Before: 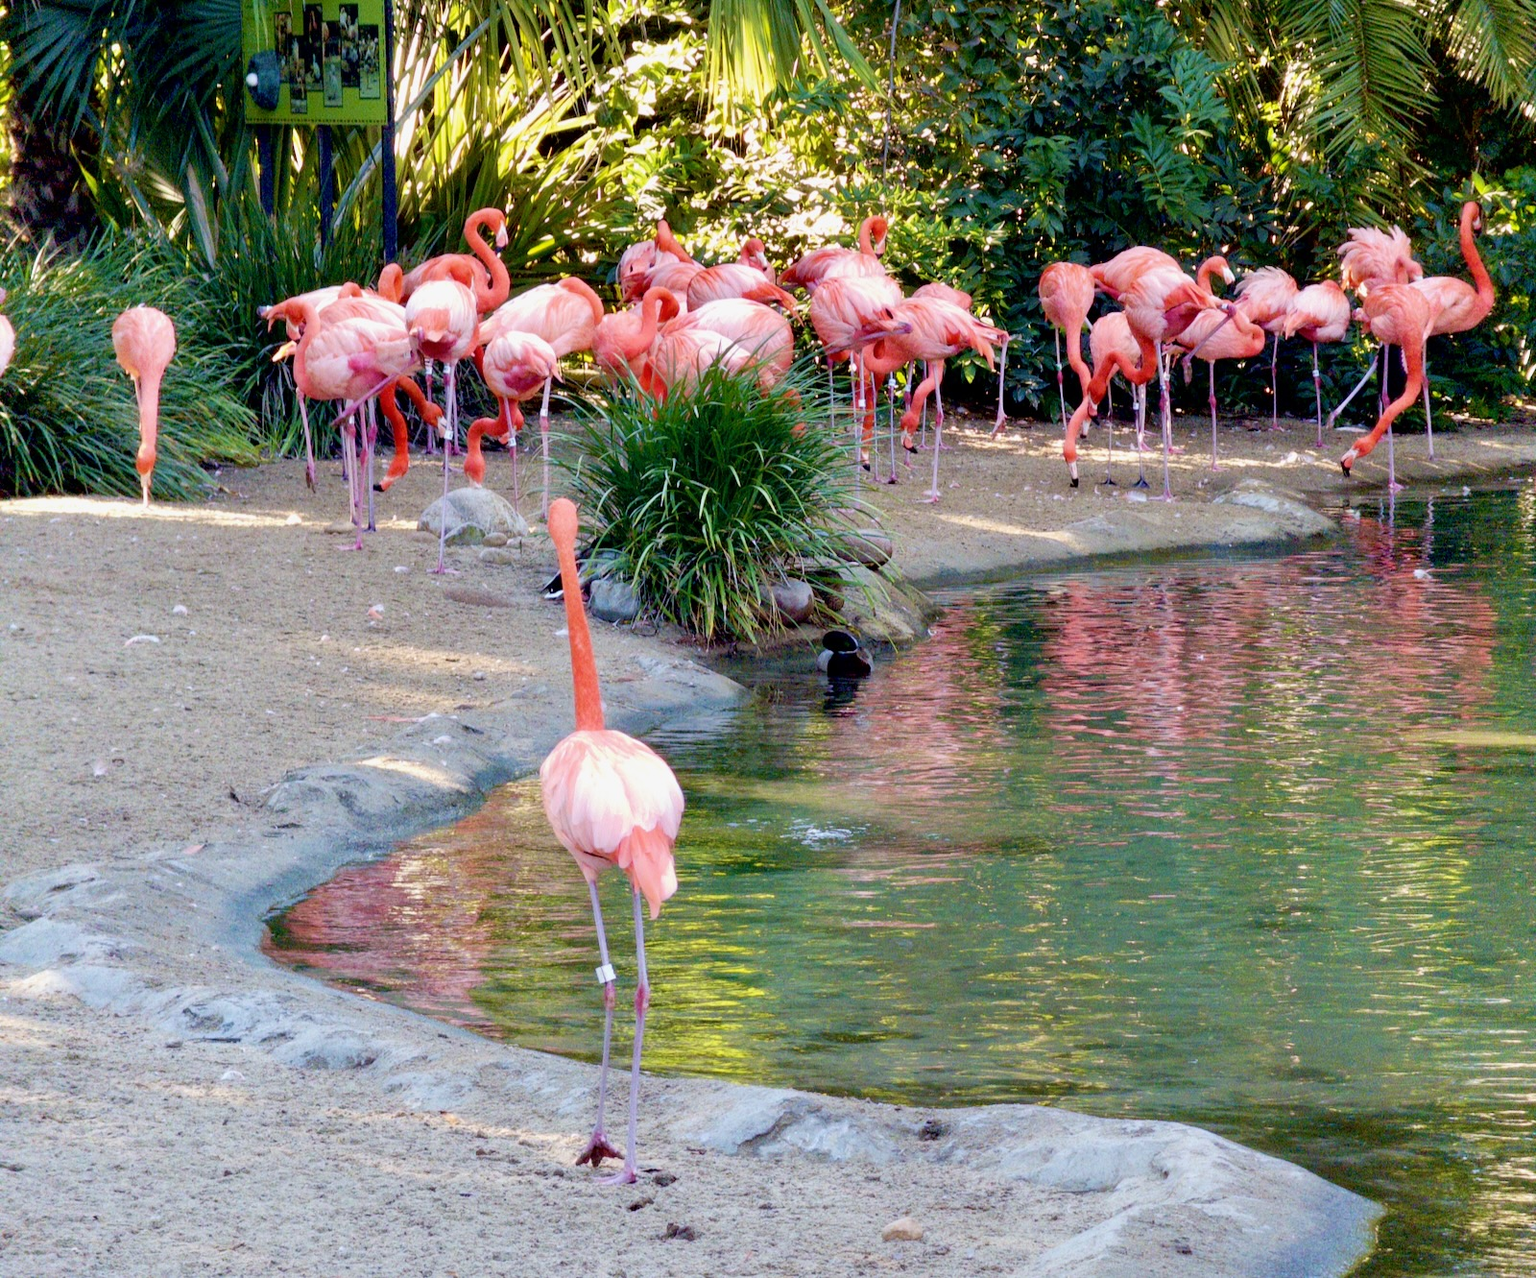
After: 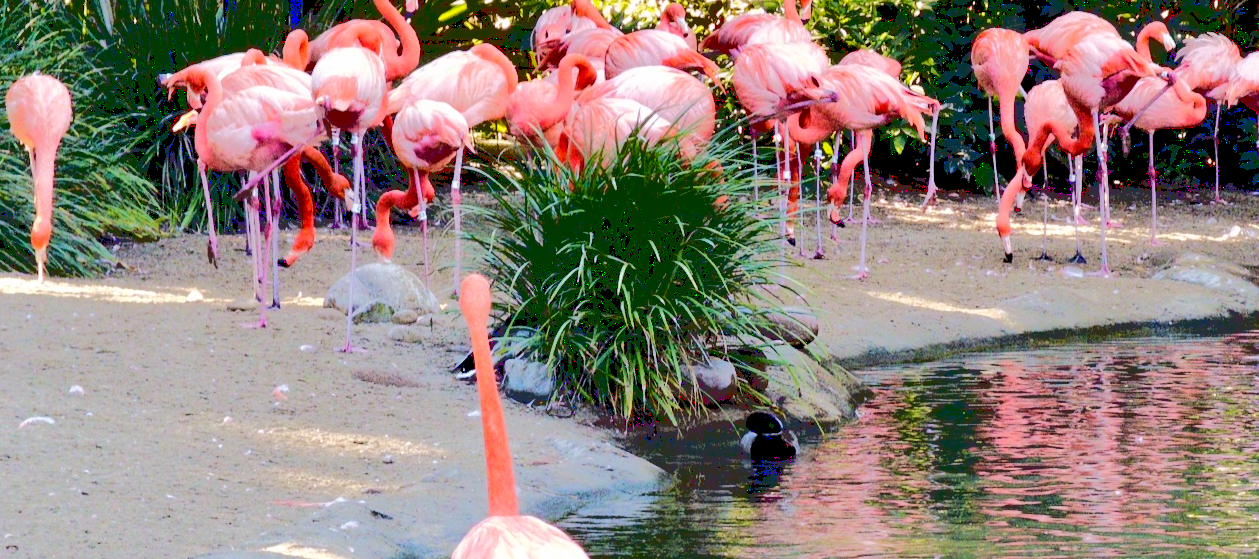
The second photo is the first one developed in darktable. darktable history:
base curve: curves: ch0 [(0.065, 0.026) (0.236, 0.358) (0.53, 0.546) (0.777, 0.841) (0.924, 0.992)]
crop: left 6.95%, top 18.464%, right 14.332%, bottom 39.53%
